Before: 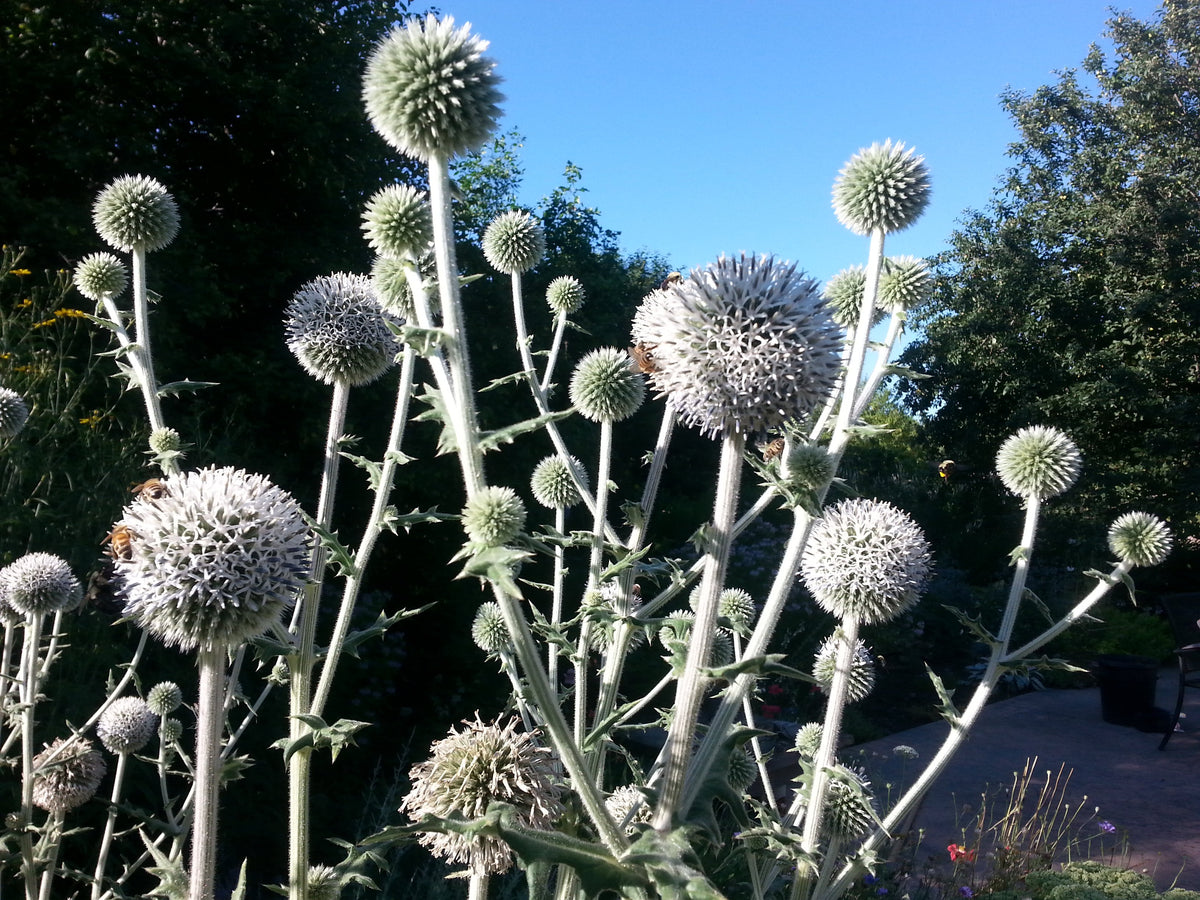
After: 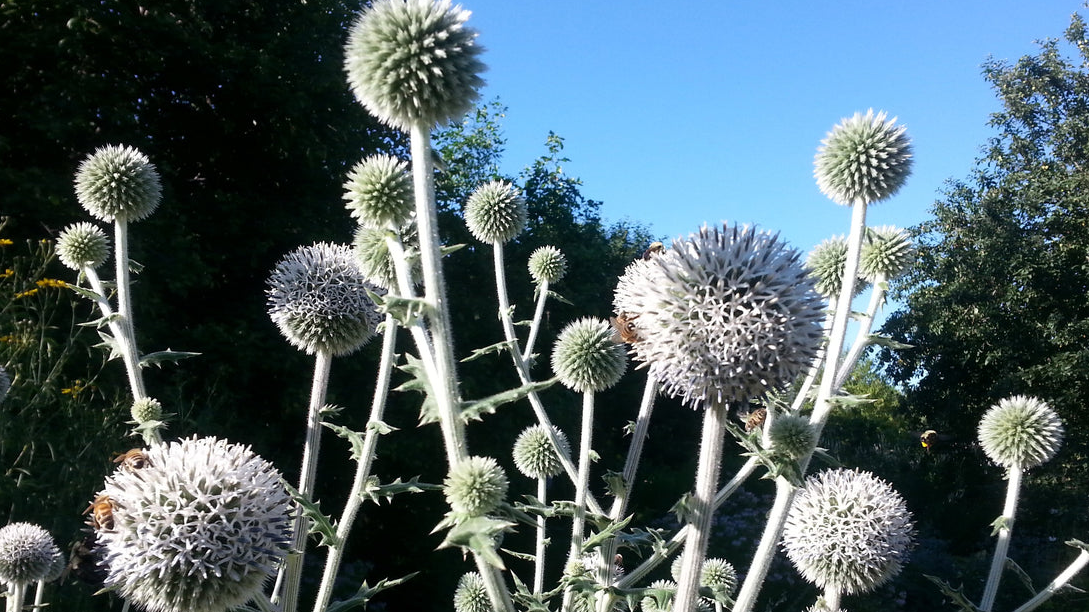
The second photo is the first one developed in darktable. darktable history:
crop: left 1.567%, top 3.394%, right 7.671%, bottom 28.499%
